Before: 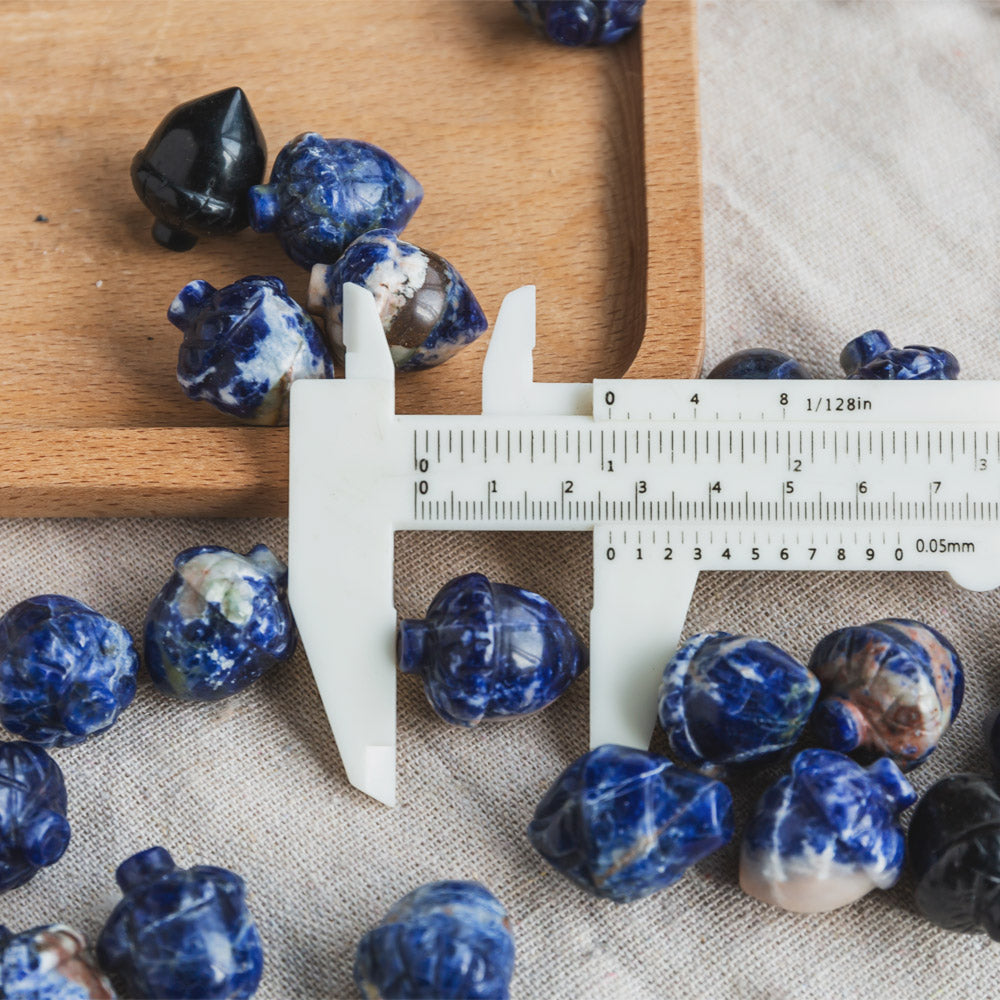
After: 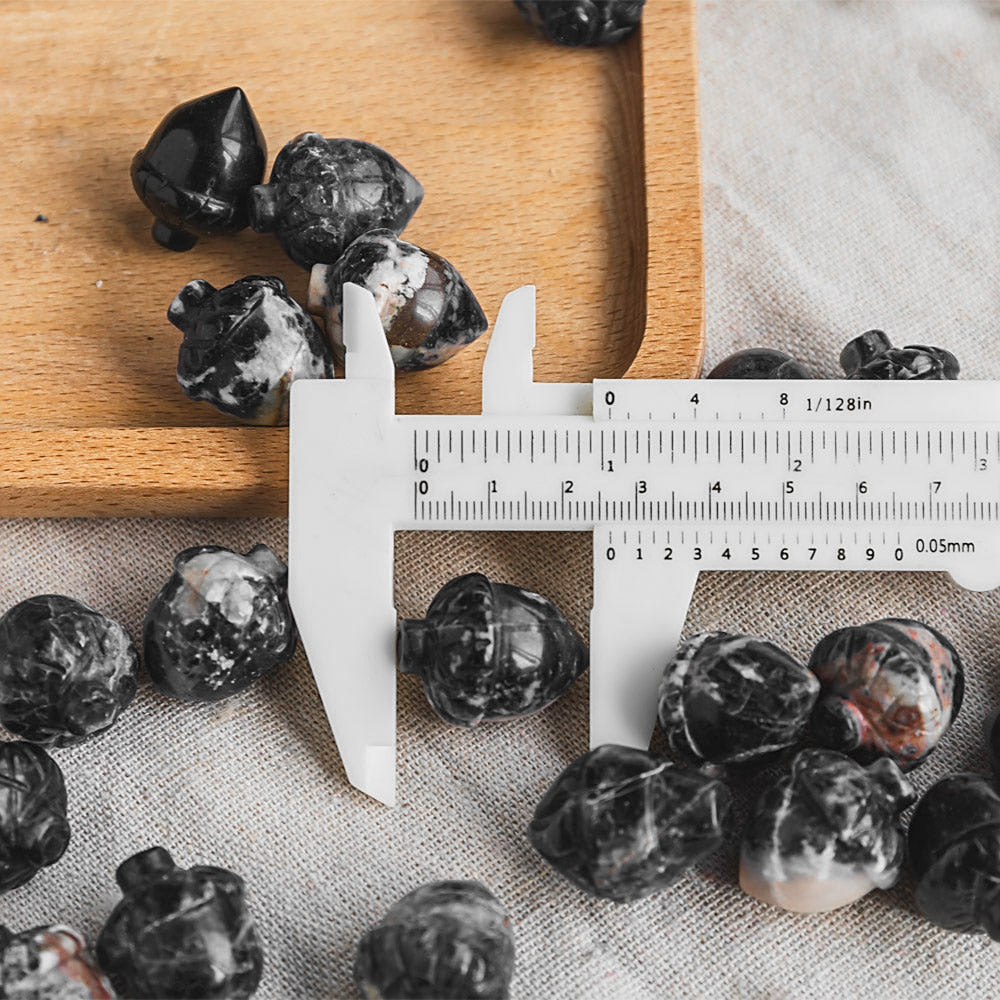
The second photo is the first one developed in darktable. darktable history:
sharpen: on, module defaults
color balance rgb: perceptual saturation grading › global saturation 20%, global vibrance 20%
color zones: curves: ch0 [(0, 0.447) (0.184, 0.543) (0.323, 0.476) (0.429, 0.445) (0.571, 0.443) (0.714, 0.451) (0.857, 0.452) (1, 0.447)]; ch1 [(0, 0.464) (0.176, 0.46) (0.287, 0.177) (0.429, 0.002) (0.571, 0) (0.714, 0) (0.857, 0) (1, 0.464)], mix 20%
